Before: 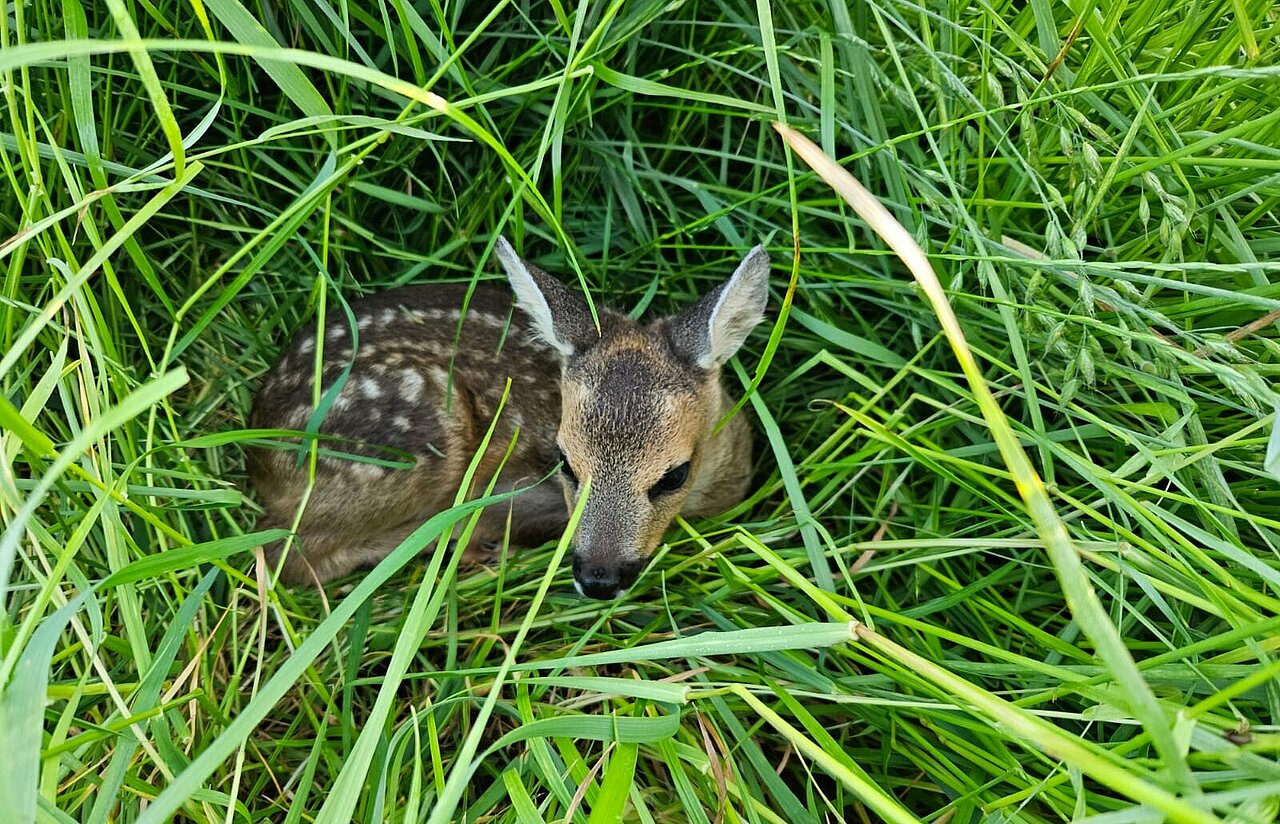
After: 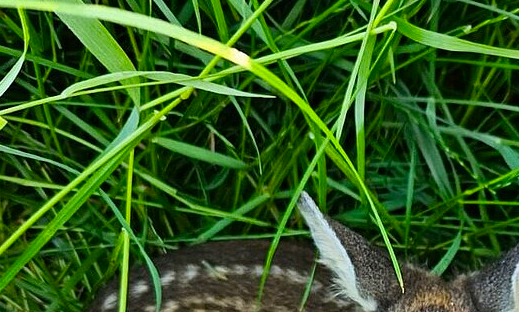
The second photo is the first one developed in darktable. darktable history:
crop: left 15.452%, top 5.459%, right 43.956%, bottom 56.62%
exposure: exposure 0.014 EV, compensate highlight preservation false
color balance rgb: linear chroma grading › shadows -8%, linear chroma grading › global chroma 10%, perceptual saturation grading › global saturation 2%, perceptual saturation grading › highlights -2%, perceptual saturation grading › mid-tones 4%, perceptual saturation grading › shadows 8%, perceptual brilliance grading › global brilliance 2%, perceptual brilliance grading › highlights -4%, global vibrance 16%, saturation formula JzAzBz (2021)
